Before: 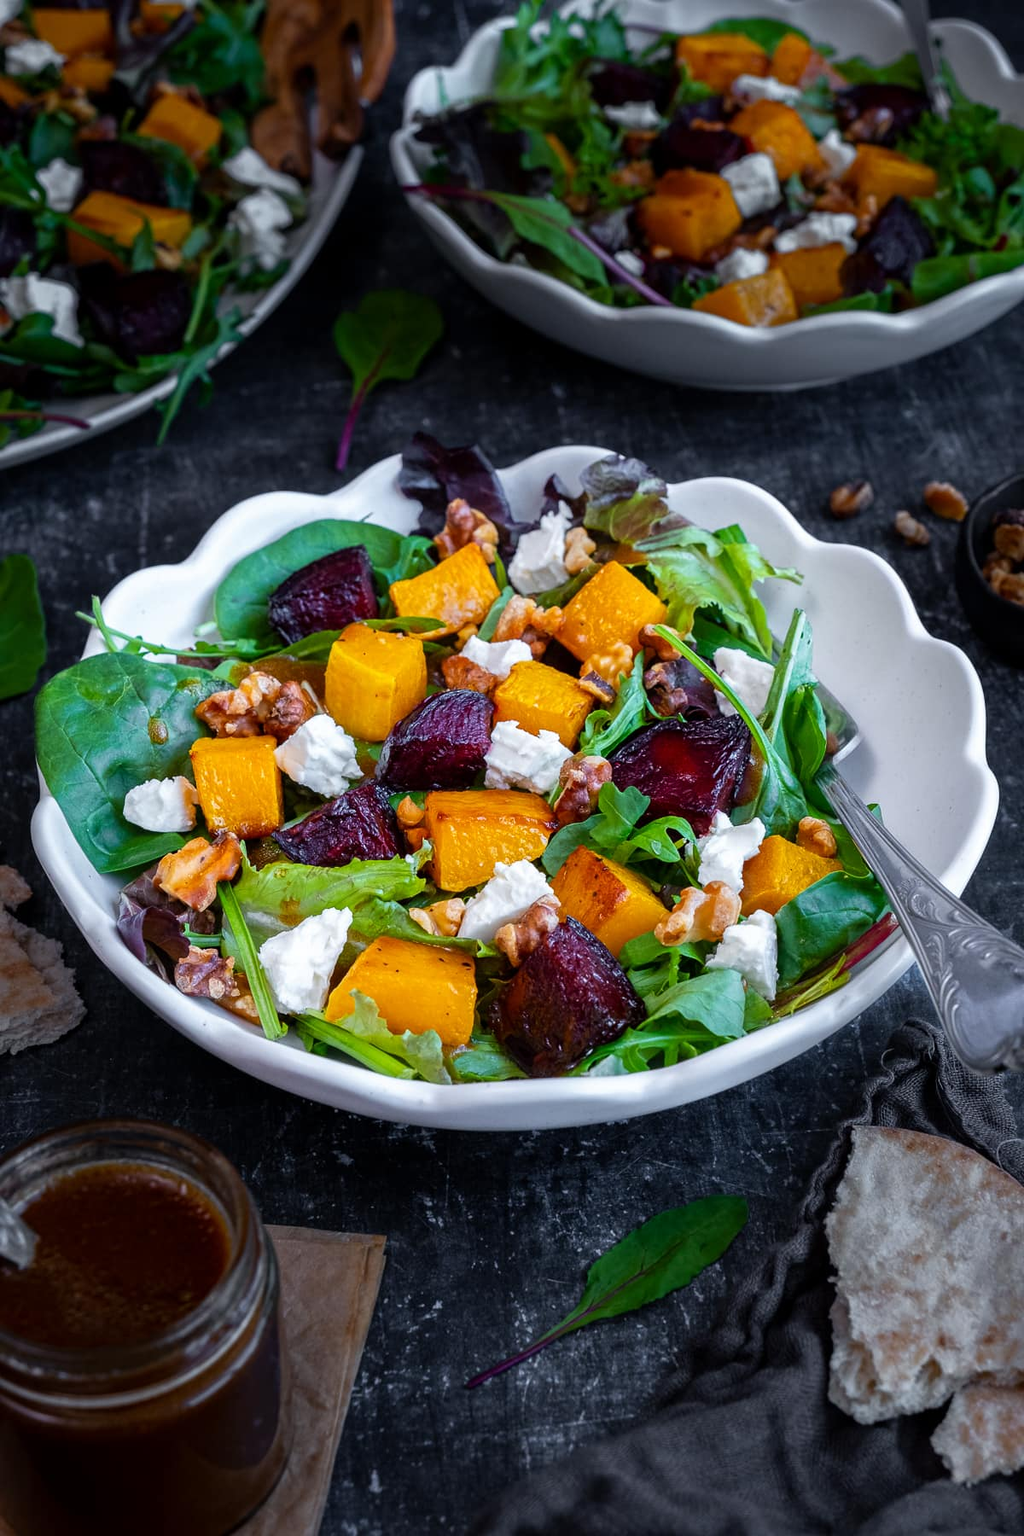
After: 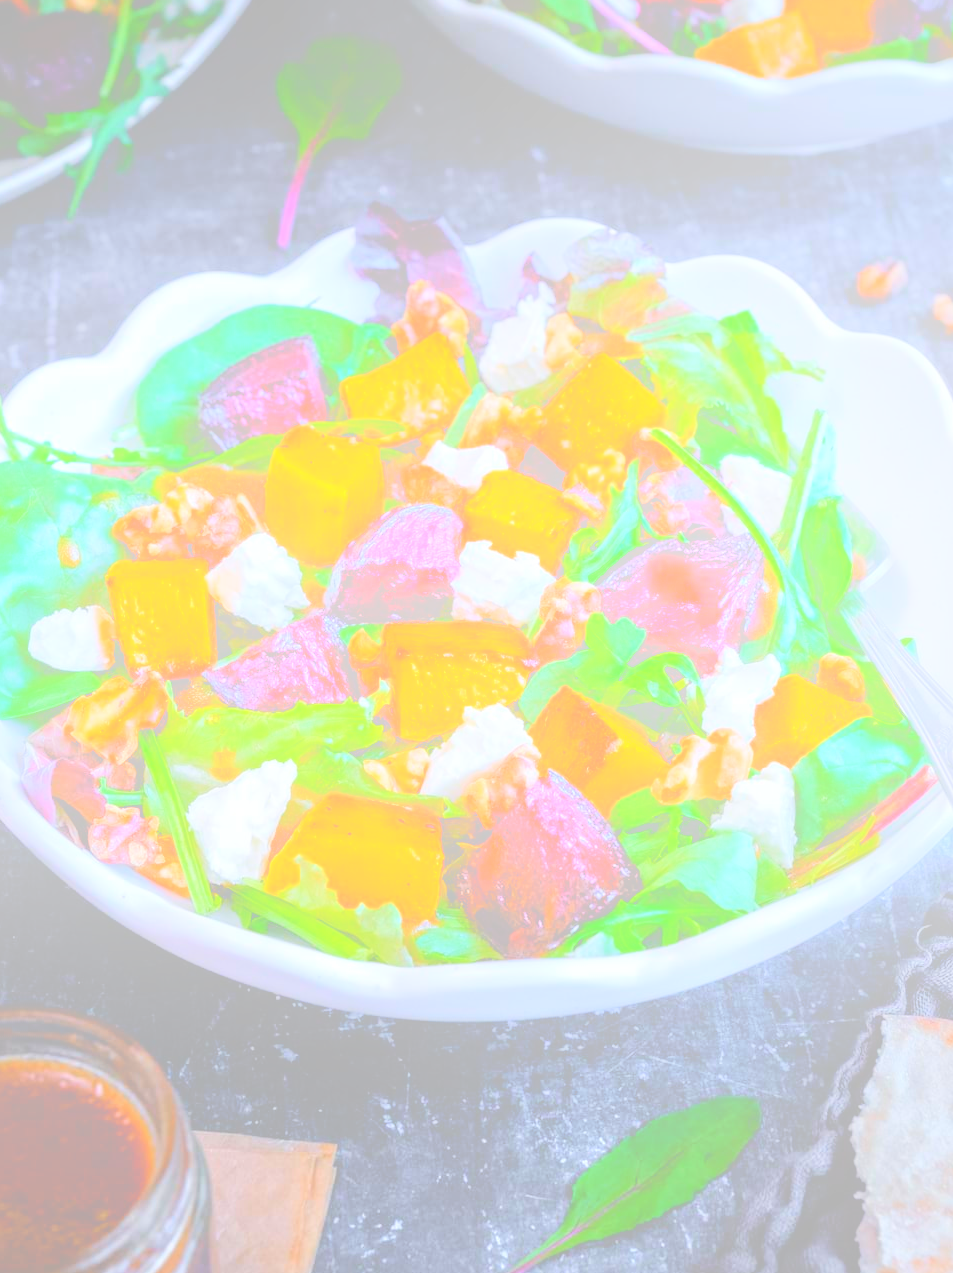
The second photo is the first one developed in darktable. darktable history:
bloom: size 85%, threshold 5%, strength 85%
crop: left 9.712%, top 16.928%, right 10.845%, bottom 12.332%
tone equalizer: -7 EV 0.15 EV, -6 EV 0.6 EV, -5 EV 1.15 EV, -4 EV 1.33 EV, -3 EV 1.15 EV, -2 EV 0.6 EV, -1 EV 0.15 EV, mask exposure compensation -0.5 EV
